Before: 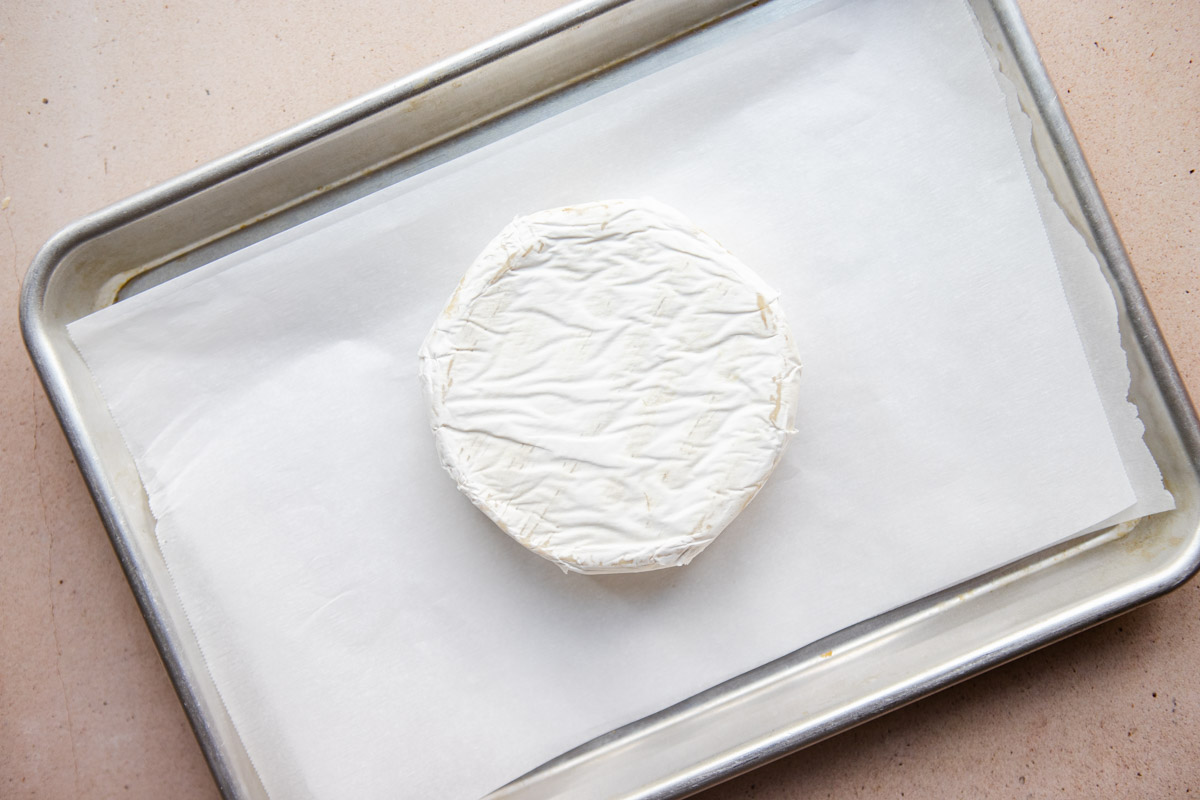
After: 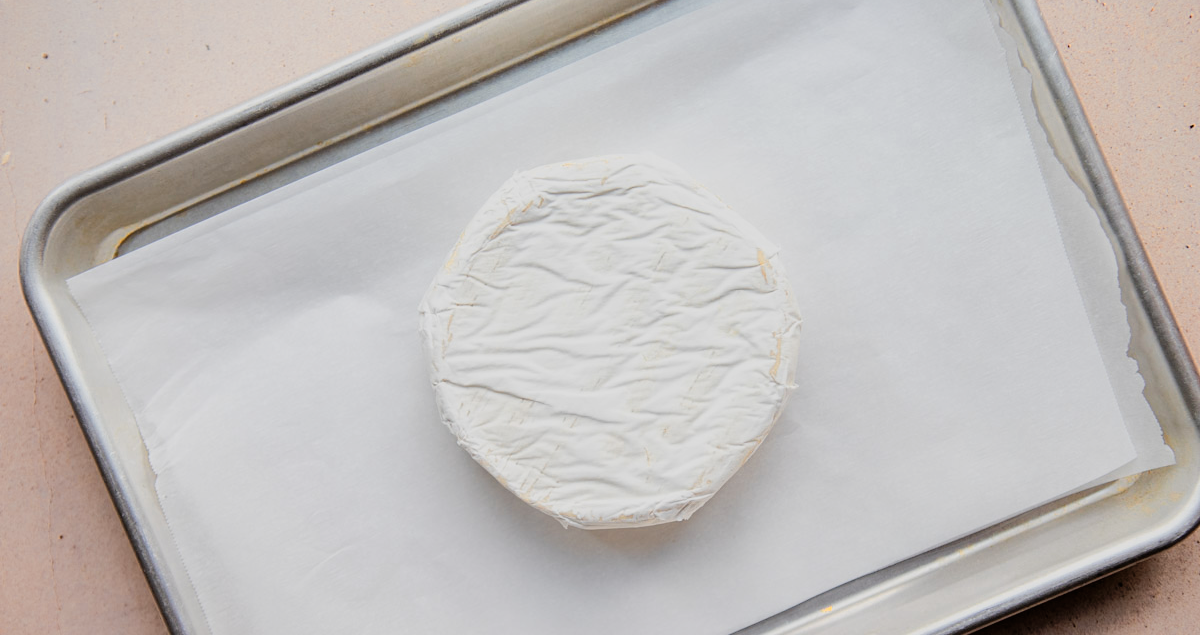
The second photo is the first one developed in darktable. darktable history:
shadows and highlights: on, module defaults
tone equalizer: -8 EV -0.774 EV, -7 EV -0.709 EV, -6 EV -0.614 EV, -5 EV -0.375 EV, -3 EV 0.399 EV, -2 EV 0.6 EV, -1 EV 0.684 EV, +0 EV 0.754 EV, edges refinement/feathering 500, mask exposure compensation -1.57 EV, preserve details no
crop and rotate: top 5.669%, bottom 14.9%
color zones: curves: ch0 [(0.018, 0.548) (0.197, 0.654) (0.425, 0.447) (0.605, 0.658) (0.732, 0.579)]; ch1 [(0.105, 0.531) (0.224, 0.531) (0.386, 0.39) (0.618, 0.456) (0.732, 0.456) (0.956, 0.421)]; ch2 [(0.039, 0.583) (0.215, 0.465) (0.399, 0.544) (0.465, 0.548) (0.614, 0.447) (0.724, 0.43) (0.882, 0.623) (0.956, 0.632)]
filmic rgb: black relative exposure -7.65 EV, white relative exposure 4.56 EV, threshold 5.98 EV, hardness 3.61, enable highlight reconstruction true
